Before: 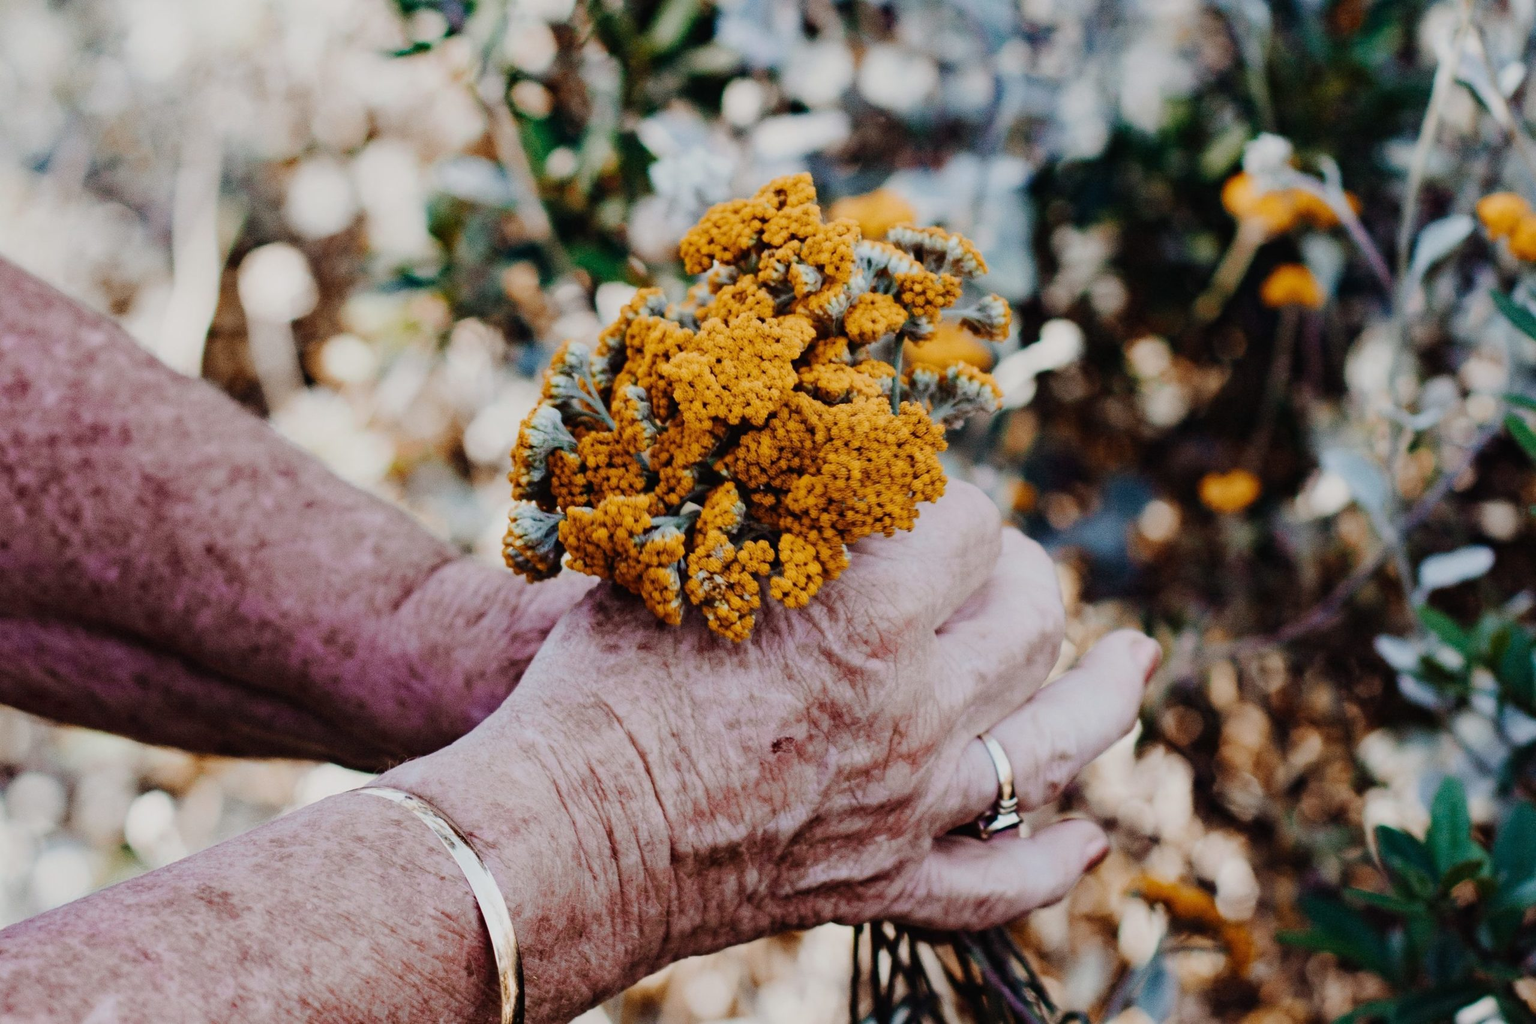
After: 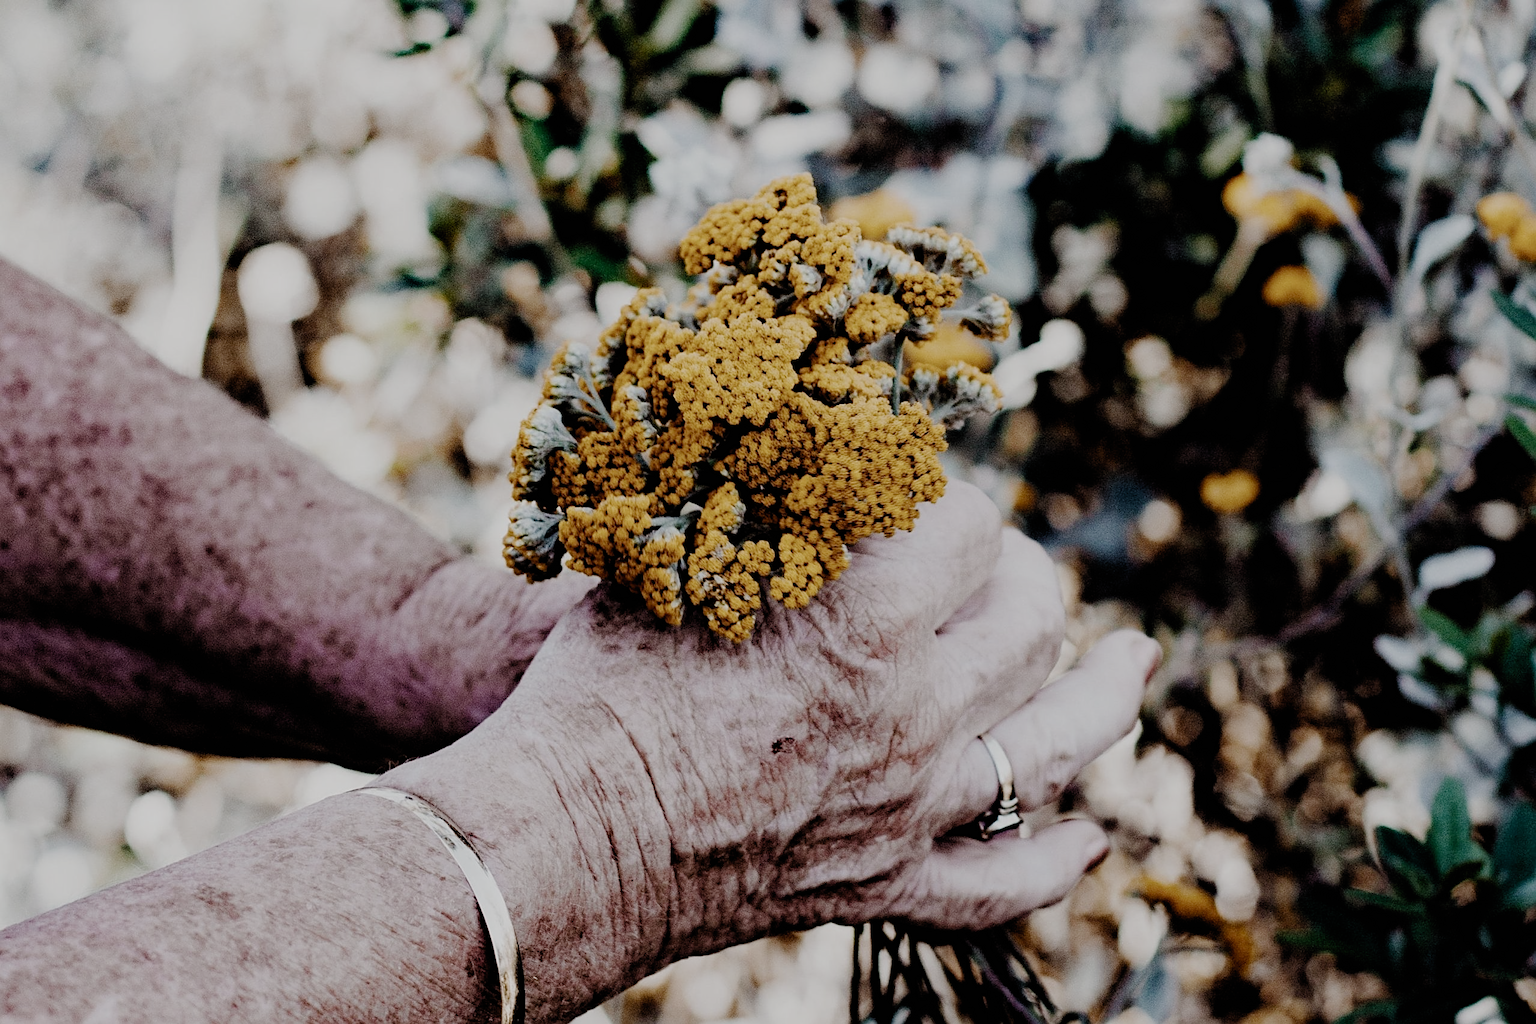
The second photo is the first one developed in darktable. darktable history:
sharpen: on, module defaults
filmic rgb: black relative exposure -5.14 EV, white relative exposure 3.97 EV, threshold 3 EV, hardness 2.9, contrast 1.099, highlights saturation mix -20.95%, preserve chrominance no, color science v5 (2021), enable highlight reconstruction true
